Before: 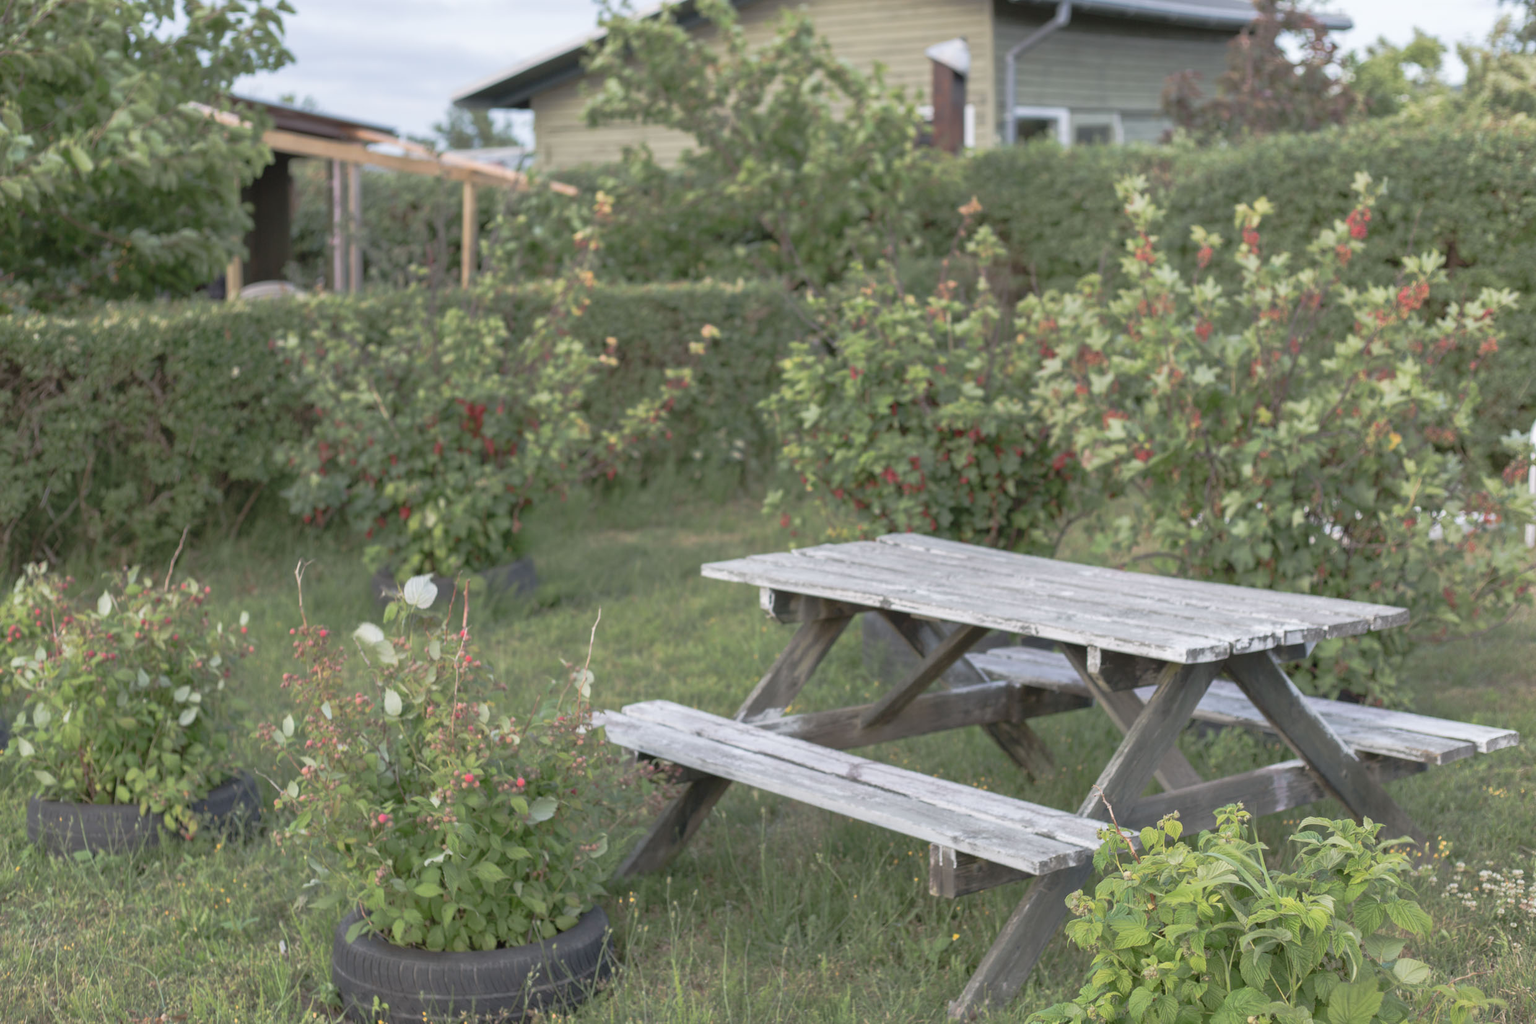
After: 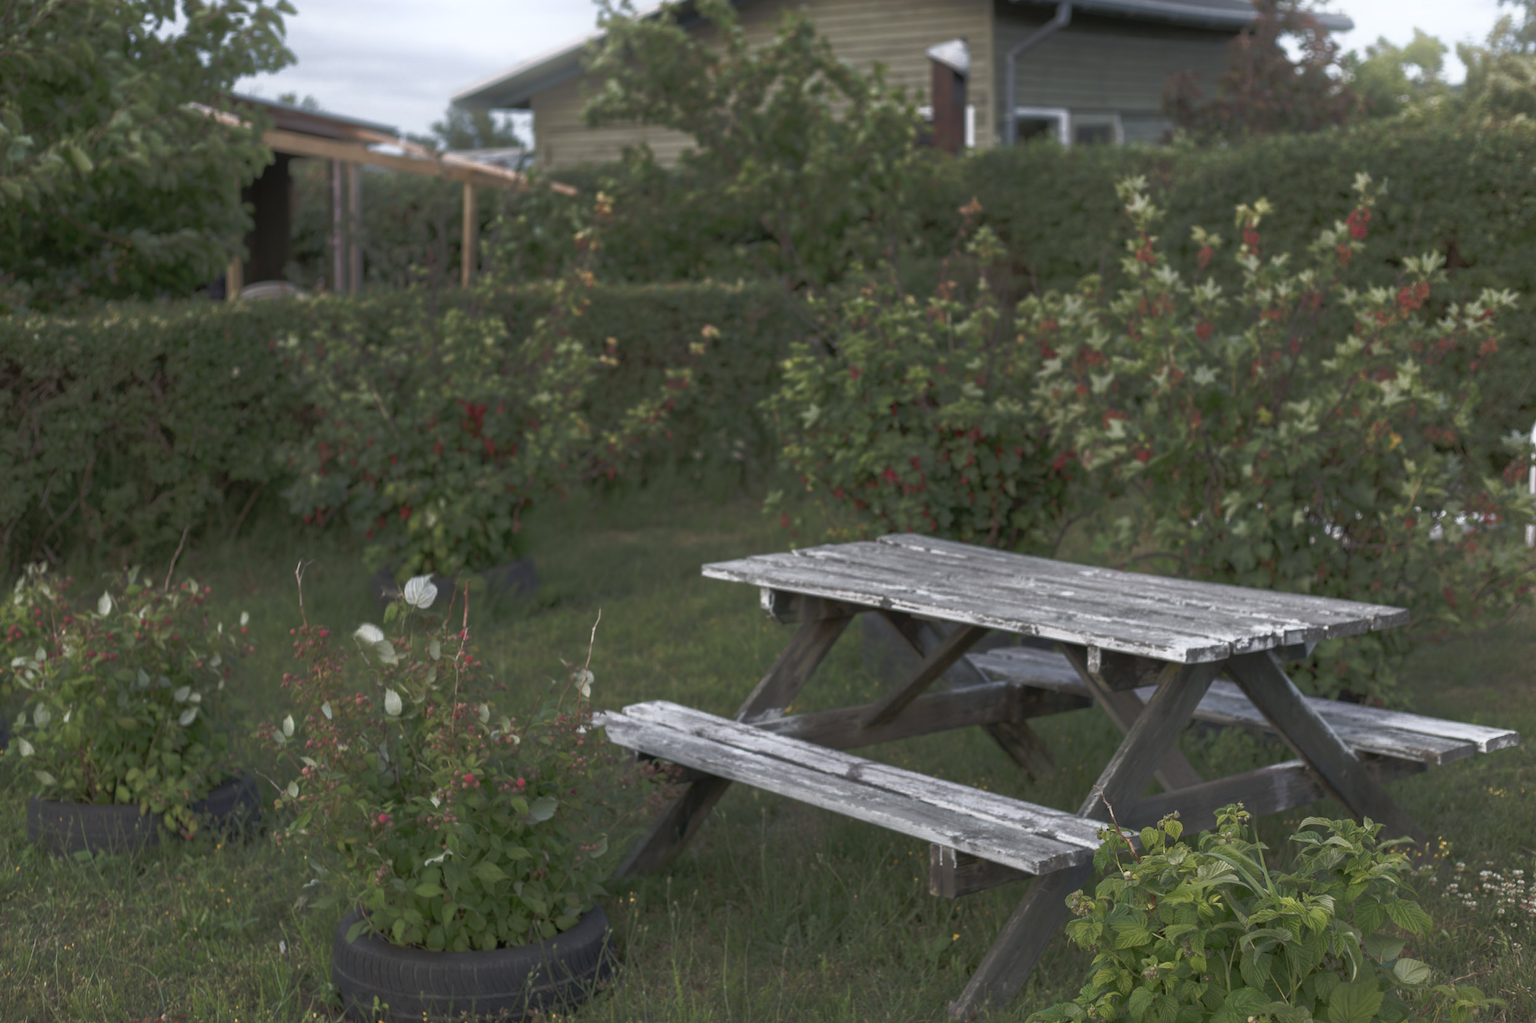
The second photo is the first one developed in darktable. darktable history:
bloom: size 16%, threshold 98%, strength 20%
base curve: curves: ch0 [(0, 0) (0.564, 0.291) (0.802, 0.731) (1, 1)]
